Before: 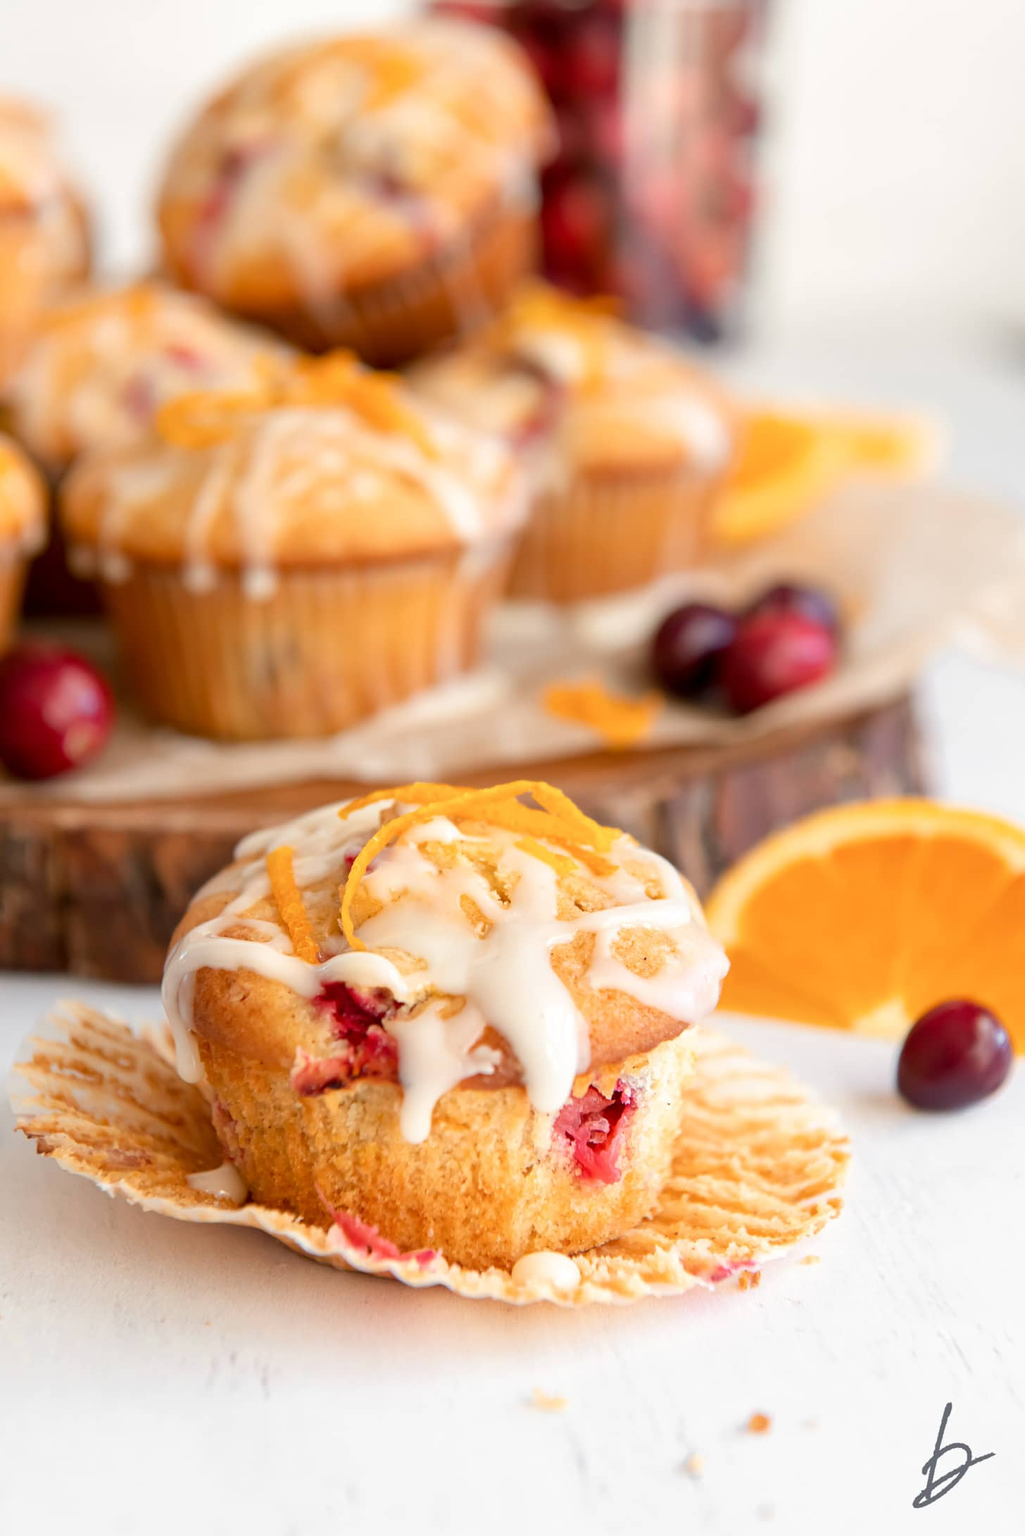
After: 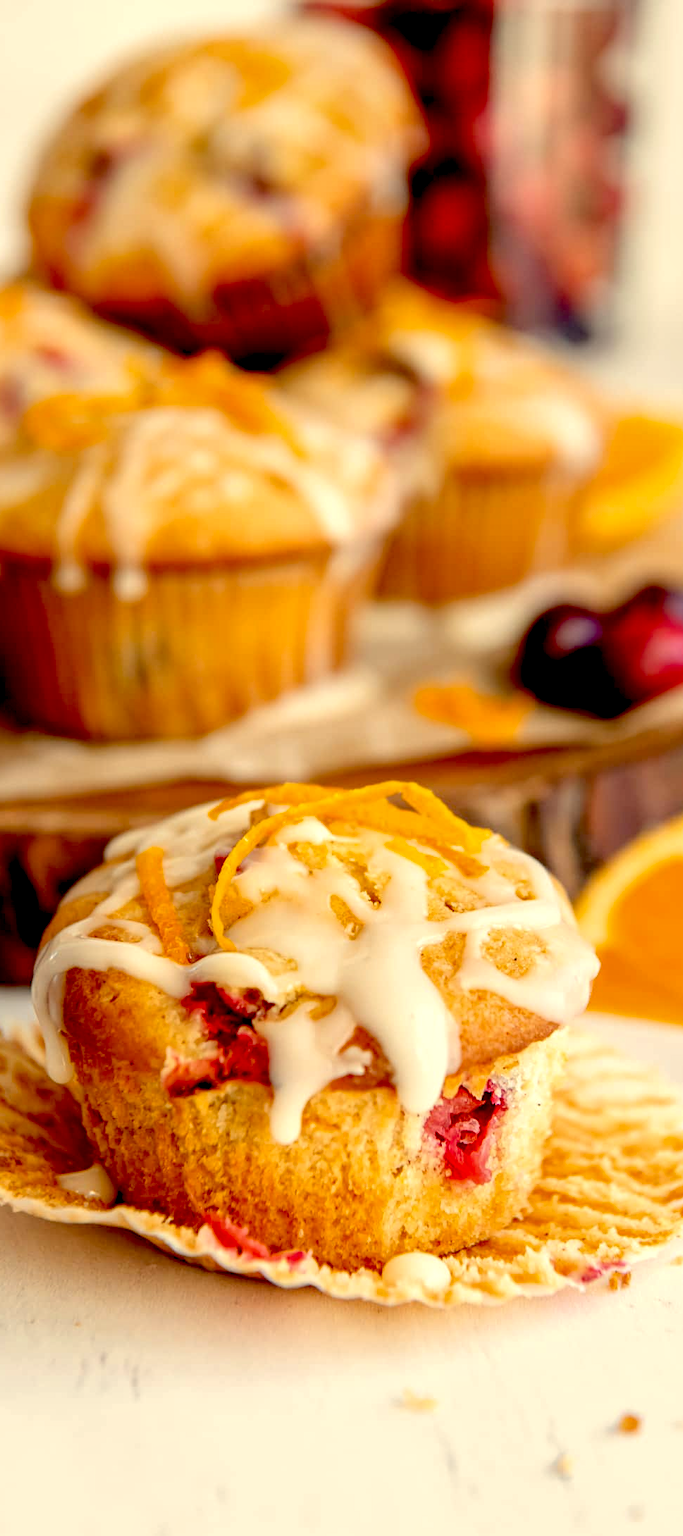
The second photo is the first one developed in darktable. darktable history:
exposure: black level correction 0.058, compensate highlight preservation false
color correction: highlights a* 1.43, highlights b* 17.81
crop and rotate: left 12.744%, right 20.575%
local contrast: on, module defaults
